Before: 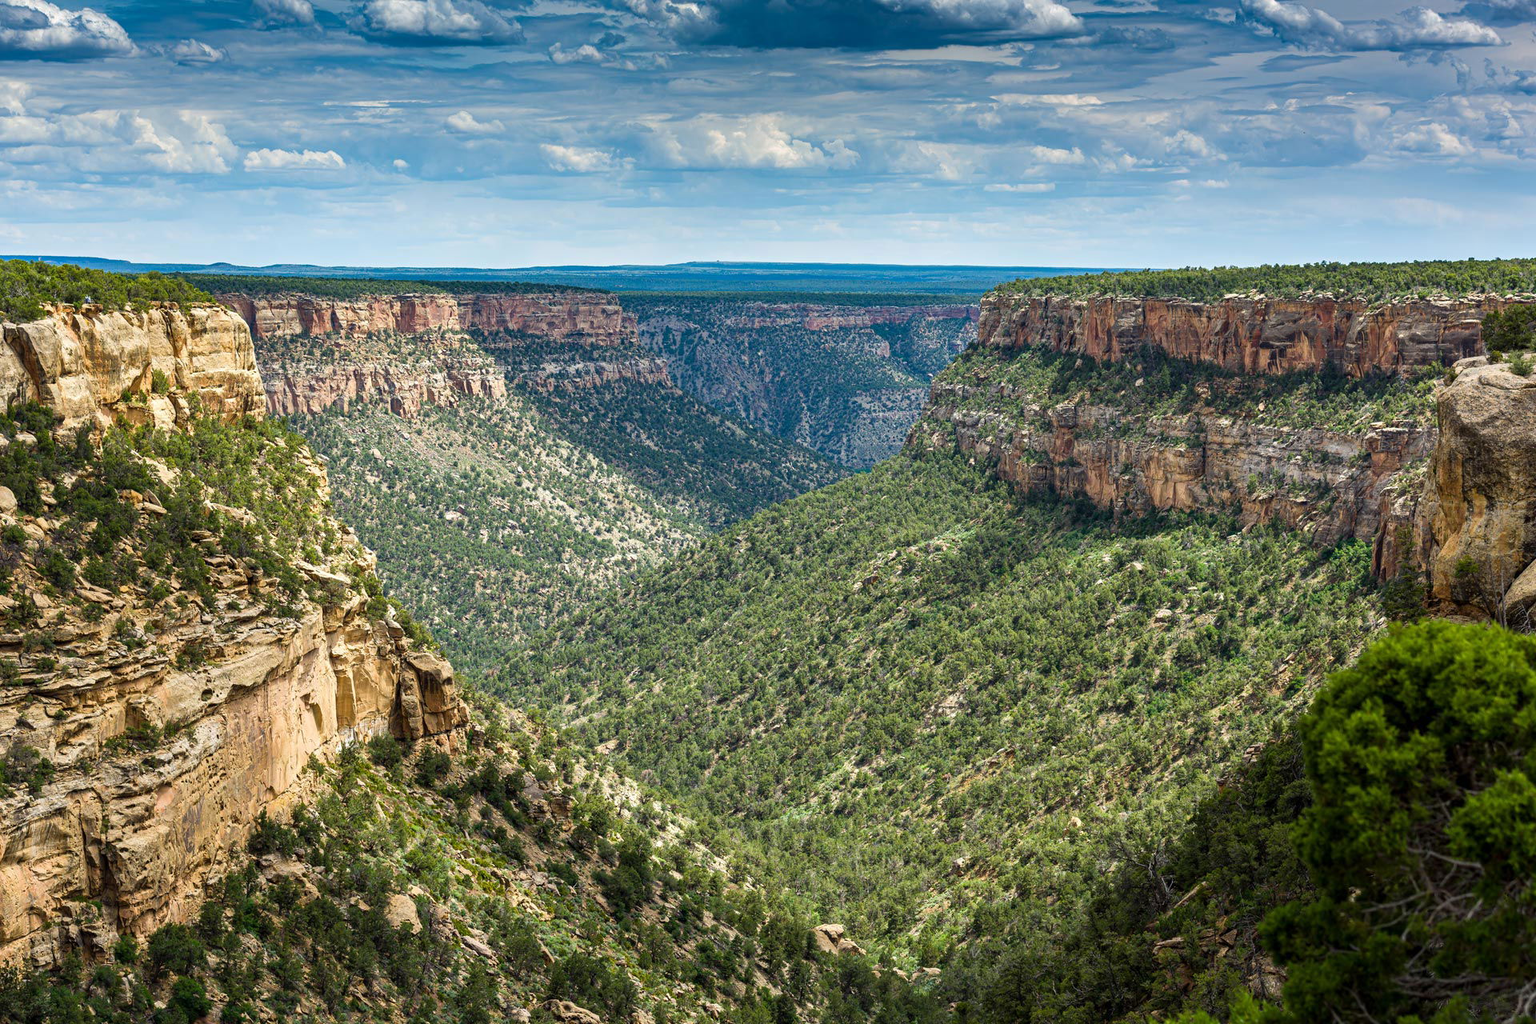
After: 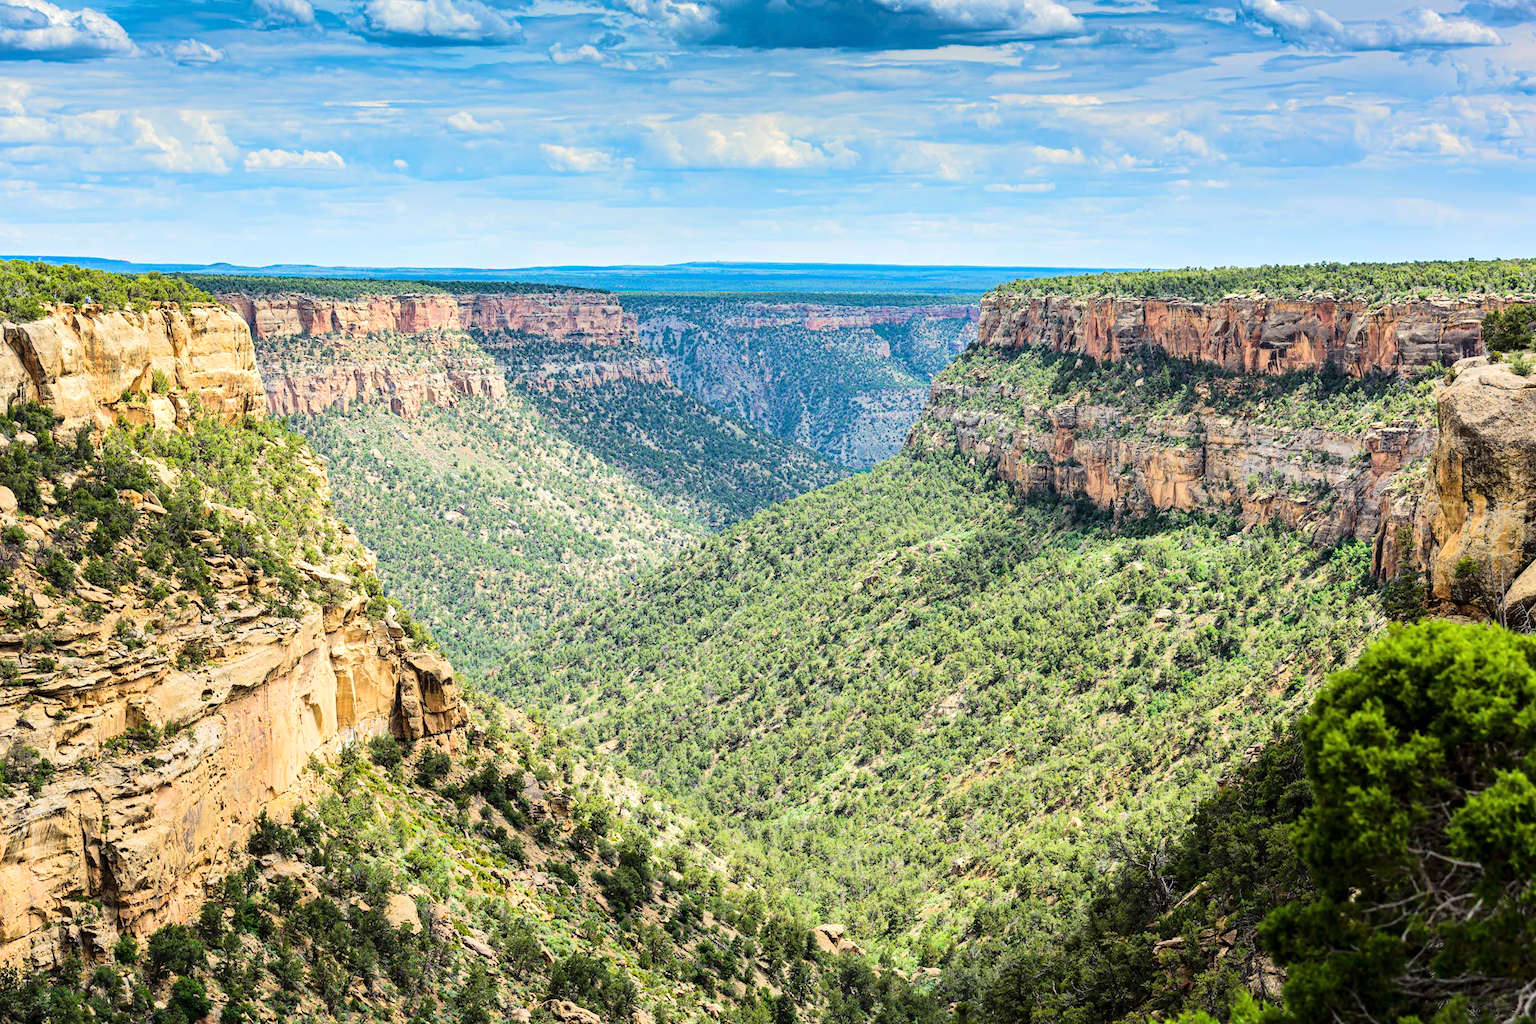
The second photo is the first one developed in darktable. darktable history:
color zones: mix 32.44%
tone equalizer: -7 EV 0.151 EV, -6 EV 0.62 EV, -5 EV 1.15 EV, -4 EV 1.29 EV, -3 EV 1.18 EV, -2 EV 0.6 EV, -1 EV 0.164 EV, edges refinement/feathering 500, mask exposure compensation -1.57 EV, preserve details no
